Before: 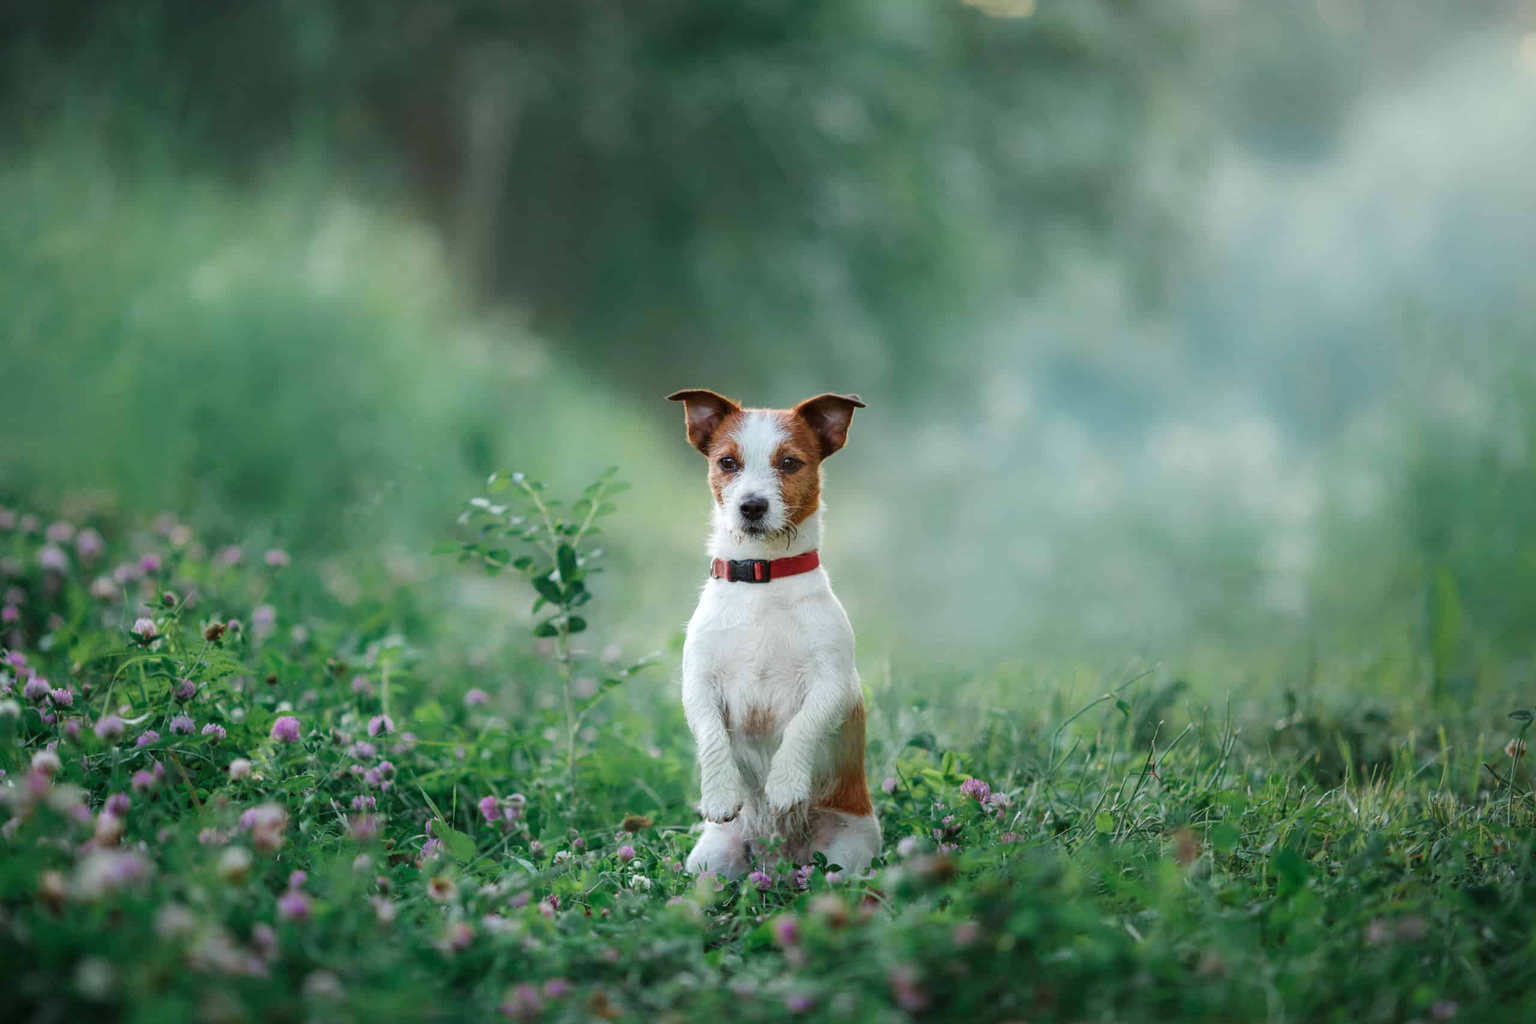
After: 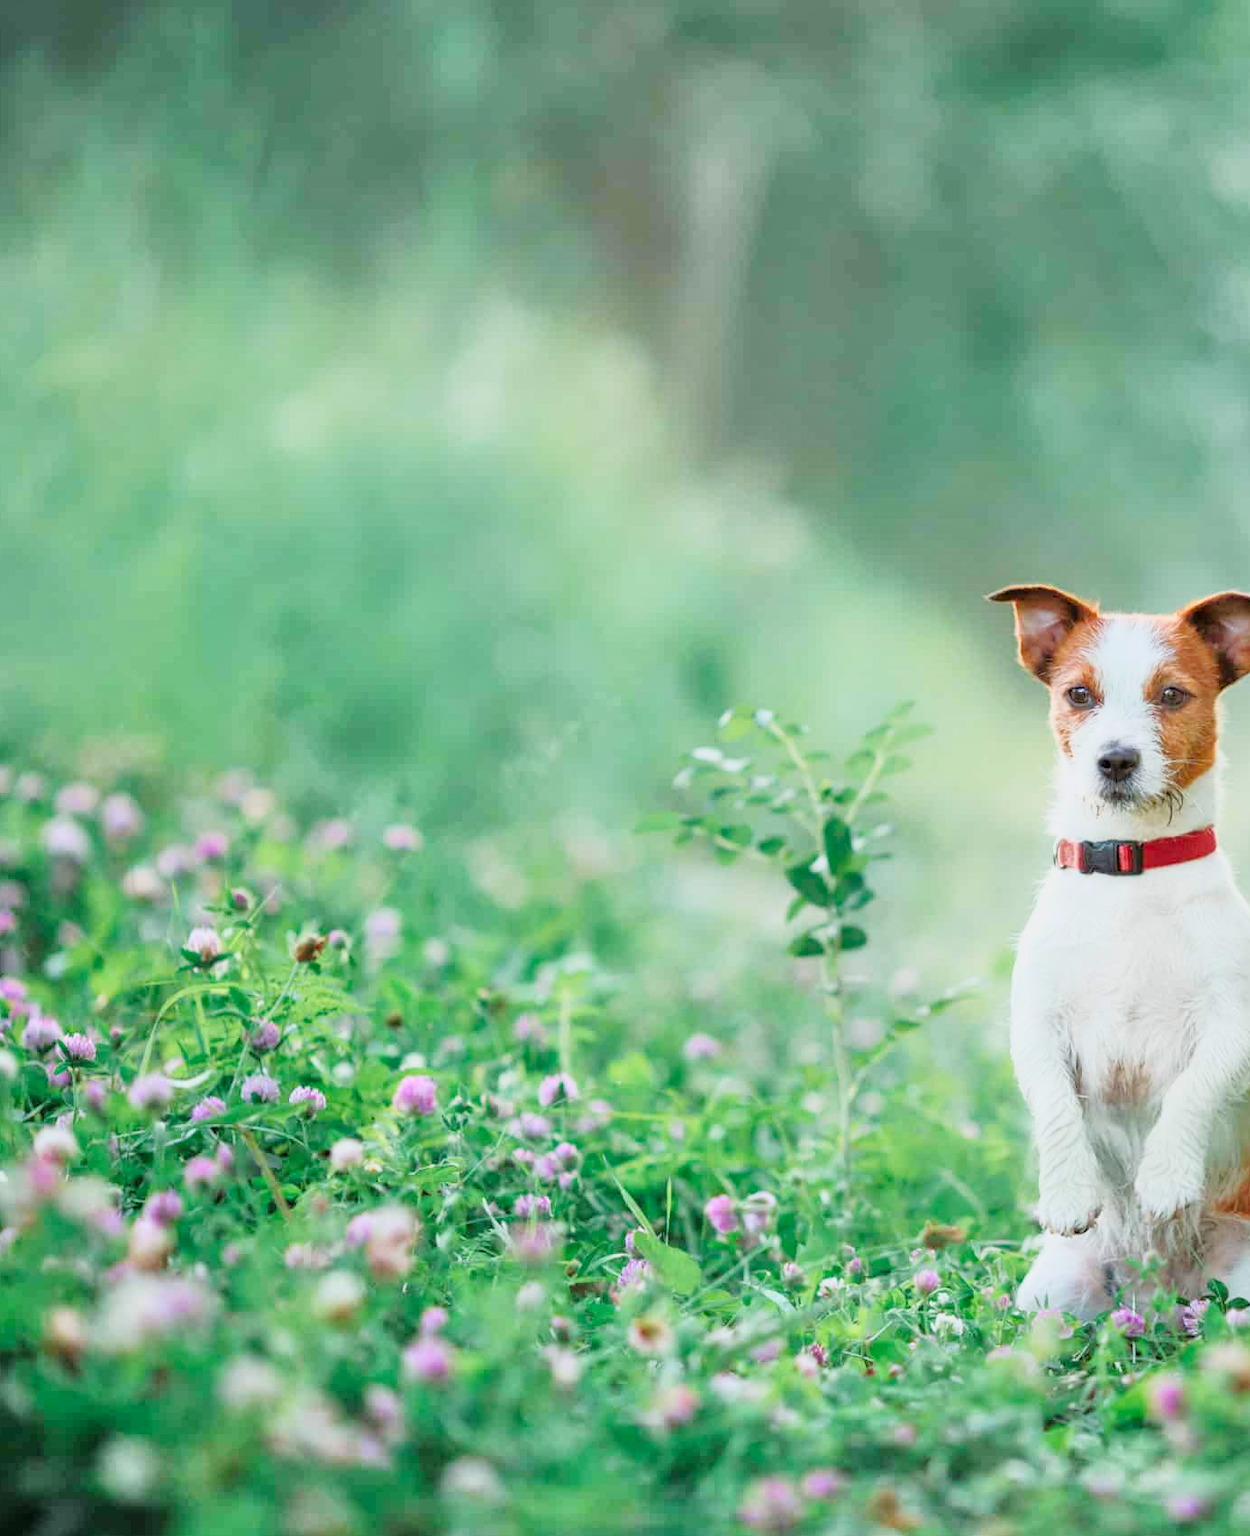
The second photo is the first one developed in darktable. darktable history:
base curve: curves: ch0 [(0, 0) (0.088, 0.125) (0.176, 0.251) (0.354, 0.501) (0.613, 0.749) (1, 0.877)]
tone equalizer: -7 EV 0.162 EV, -6 EV 0.595 EV, -5 EV 1.13 EV, -4 EV 1.36 EV, -3 EV 1.15 EV, -2 EV 0.6 EV, -1 EV 0.147 EV
tone curve: curves: ch0 [(0, 0) (0.071, 0.058) (0.266, 0.268) (0.498, 0.542) (0.766, 0.807) (1, 0.983)]; ch1 [(0, 0) (0.346, 0.307) (0.408, 0.387) (0.463, 0.465) (0.482, 0.493) (0.502, 0.499) (0.517, 0.505) (0.55, 0.554) (0.597, 0.61) (0.651, 0.698) (1, 1)]; ch2 [(0, 0) (0.346, 0.34) (0.434, 0.46) (0.485, 0.494) (0.5, 0.498) (0.509, 0.517) (0.526, 0.539) (0.583, 0.603) (0.625, 0.659) (1, 1)], preserve colors none
crop: left 0.597%, right 45.171%, bottom 0.08%
